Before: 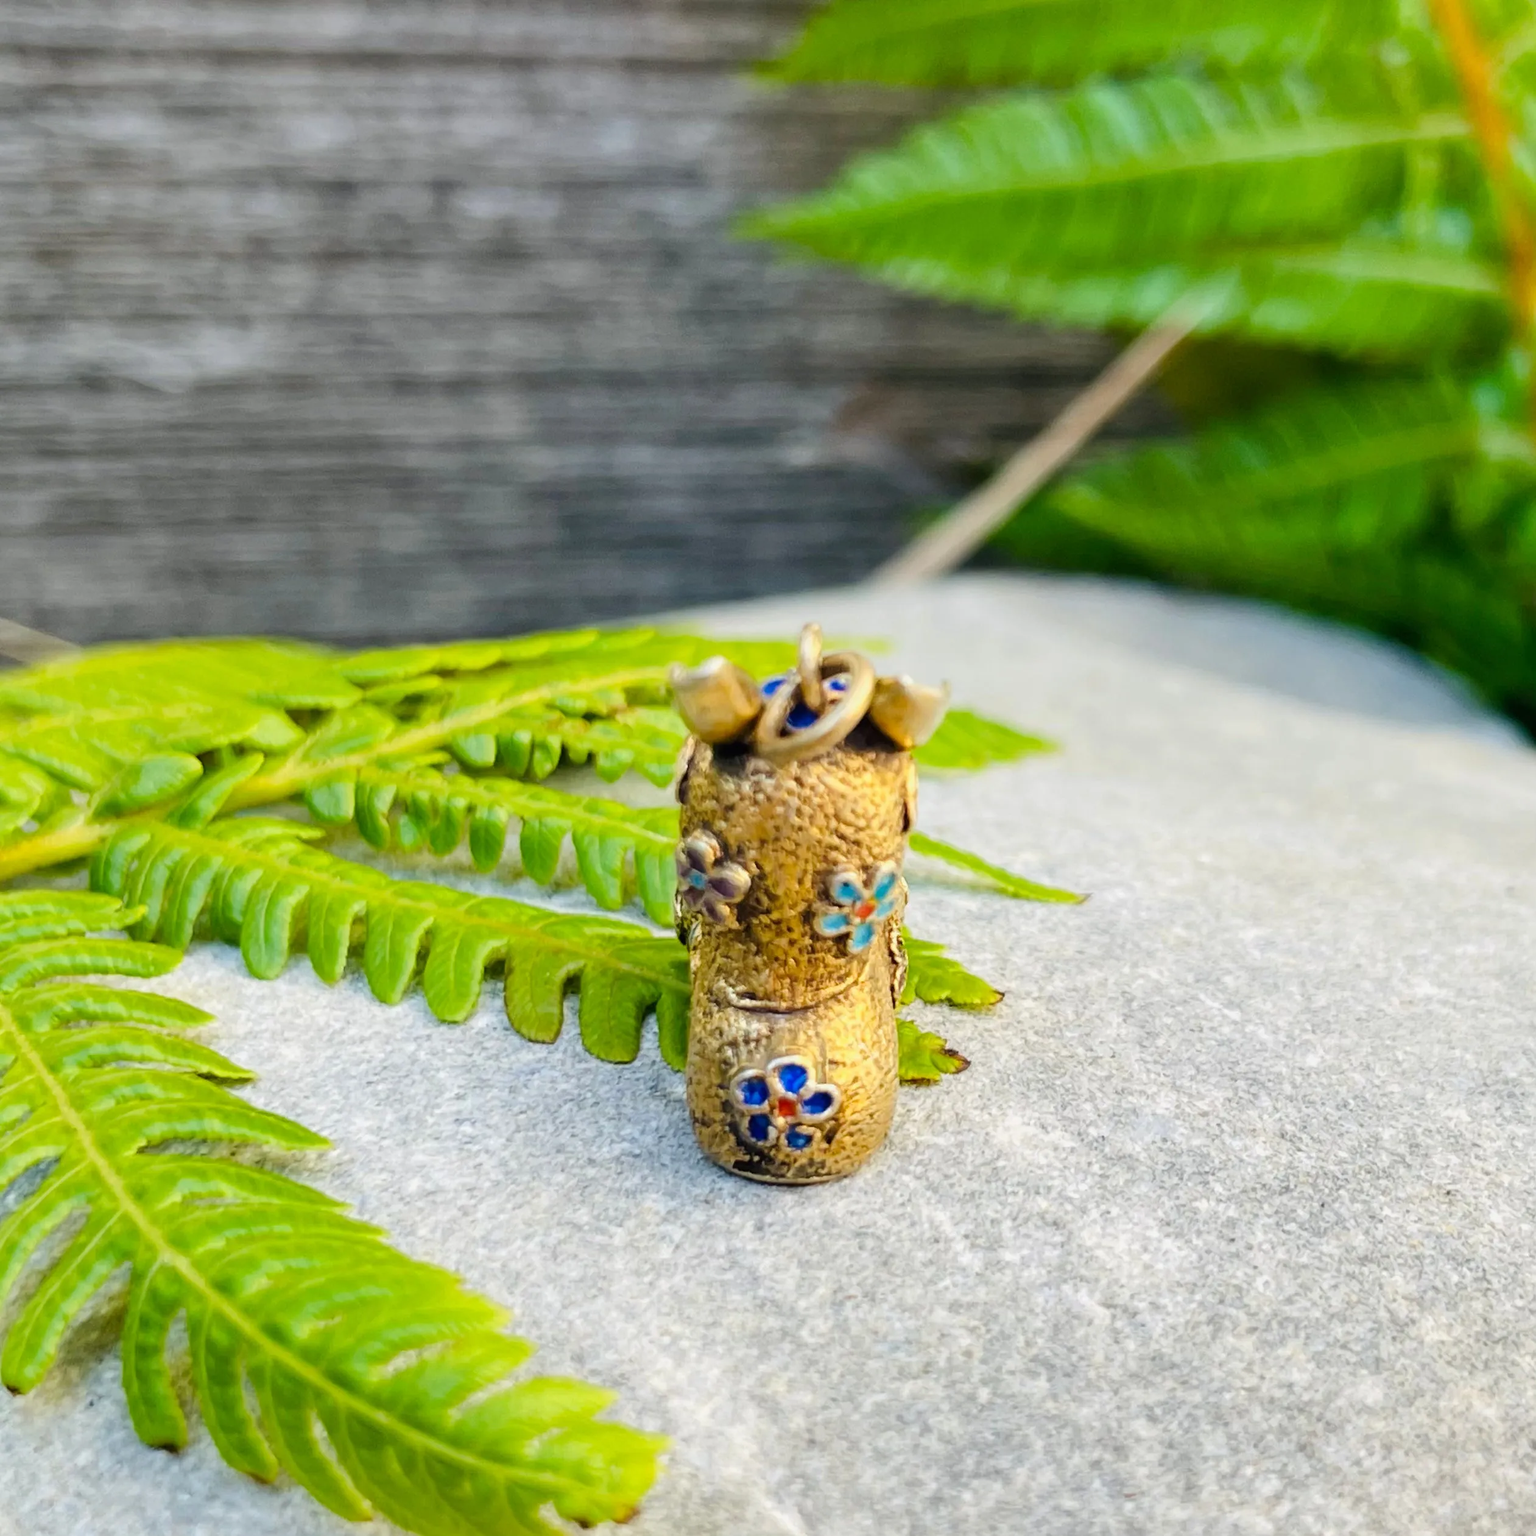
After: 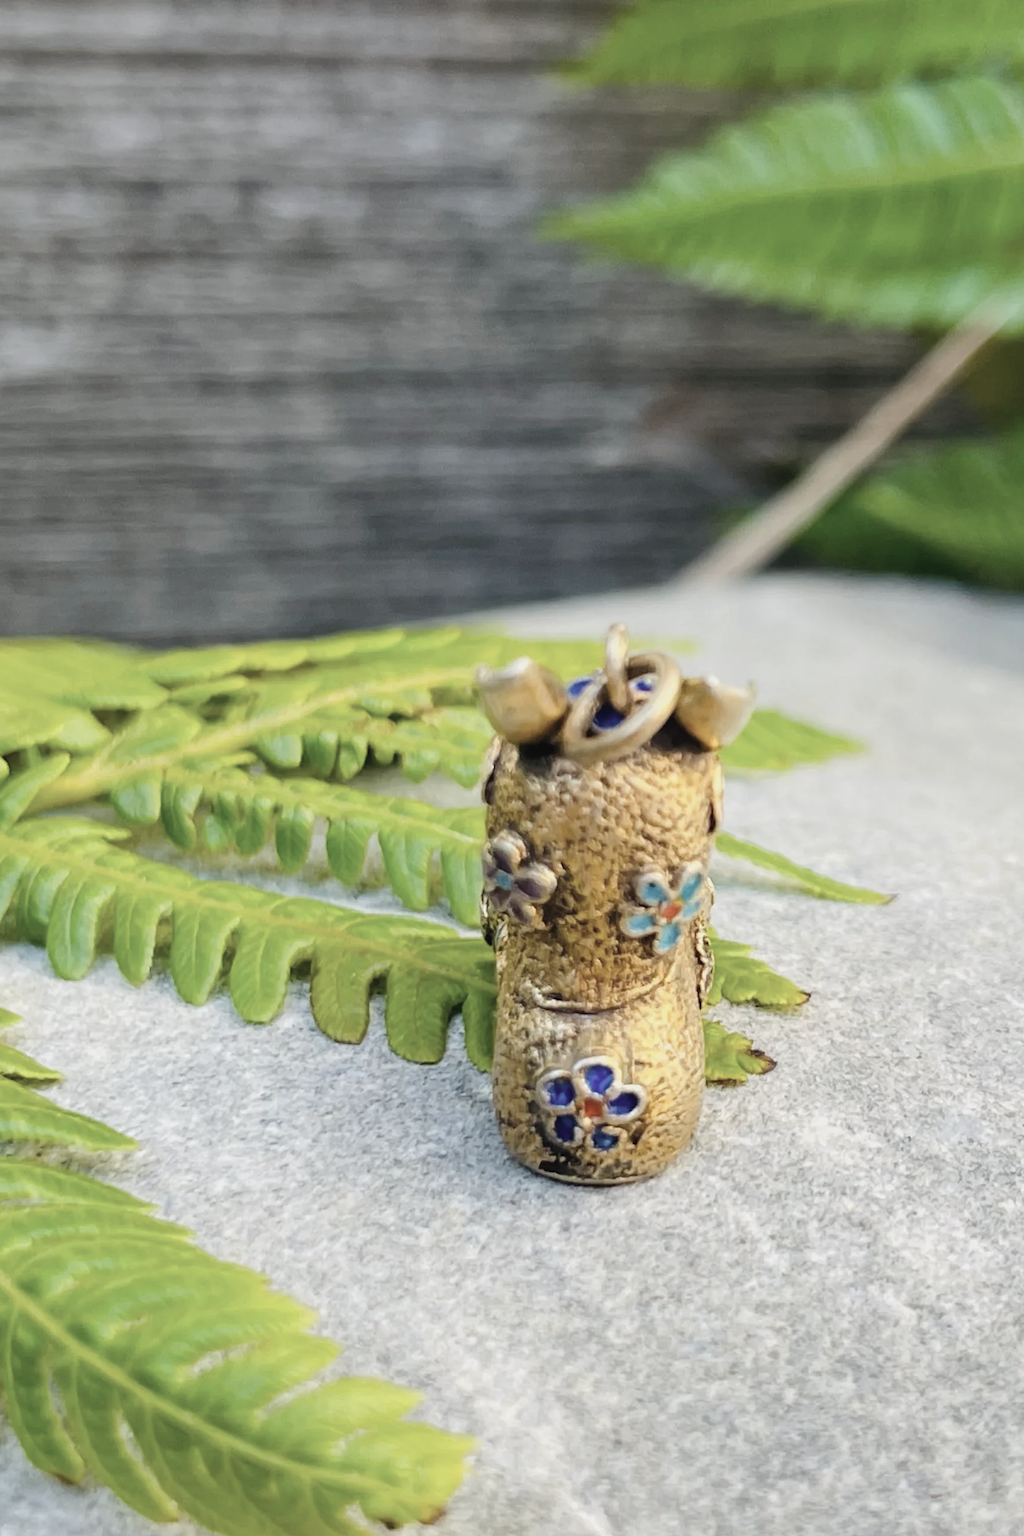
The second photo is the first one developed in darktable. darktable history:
crop and rotate: left 12.673%, right 20.66%
contrast brightness saturation: contrast -0.05, saturation -0.41
